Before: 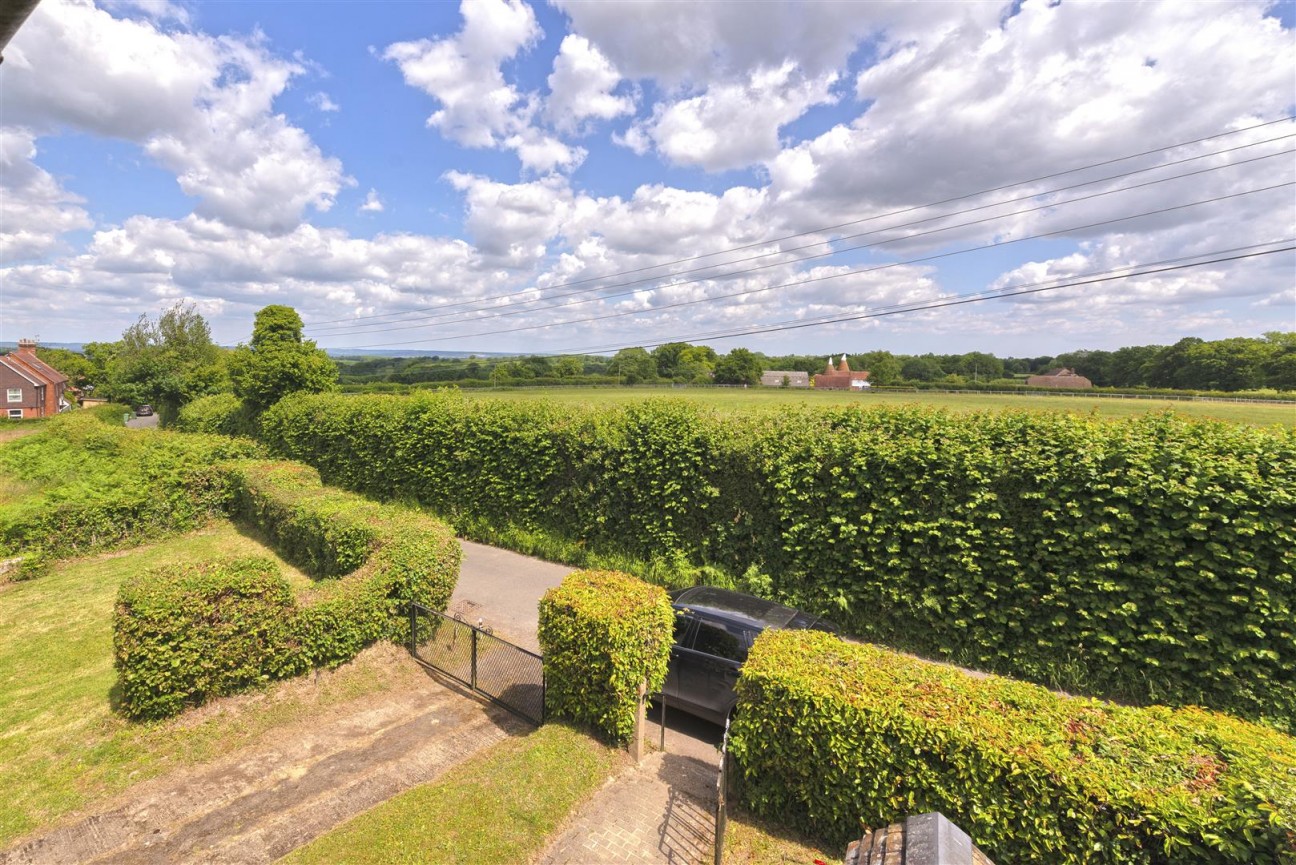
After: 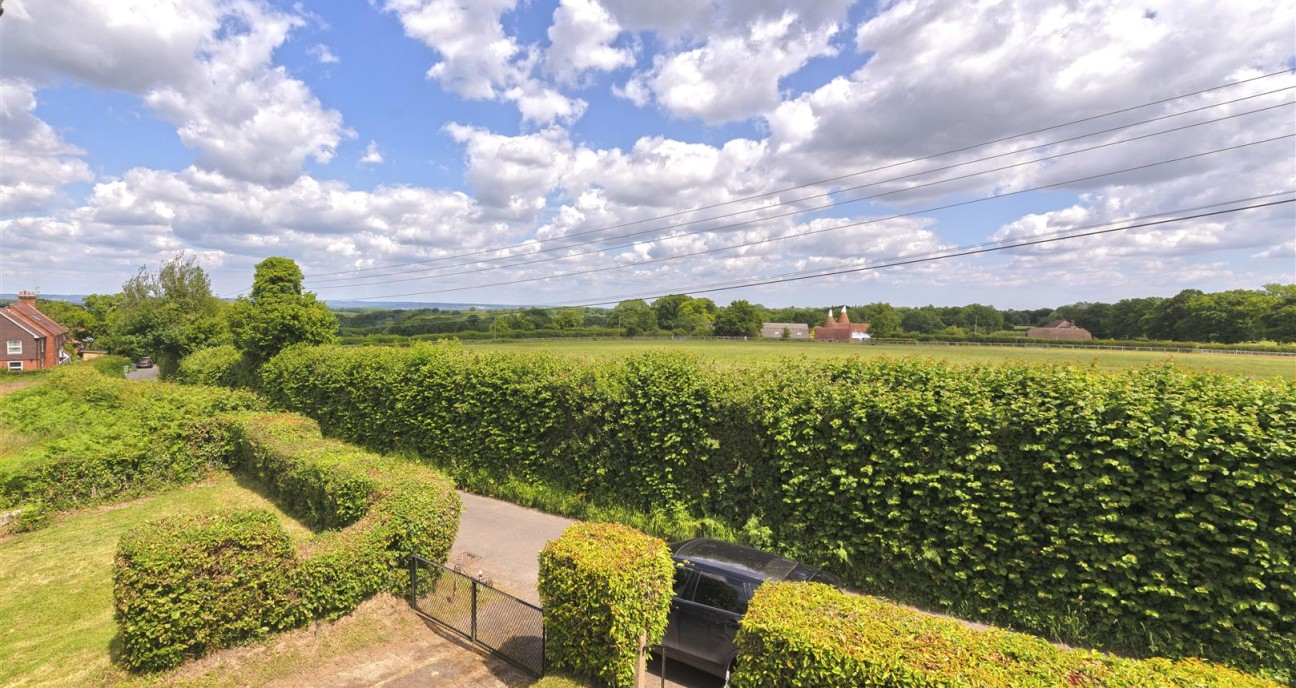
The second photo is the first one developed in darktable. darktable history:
tone equalizer: edges refinement/feathering 500, mask exposure compensation -1.57 EV, preserve details no
crop and rotate: top 5.652%, bottom 14.796%
